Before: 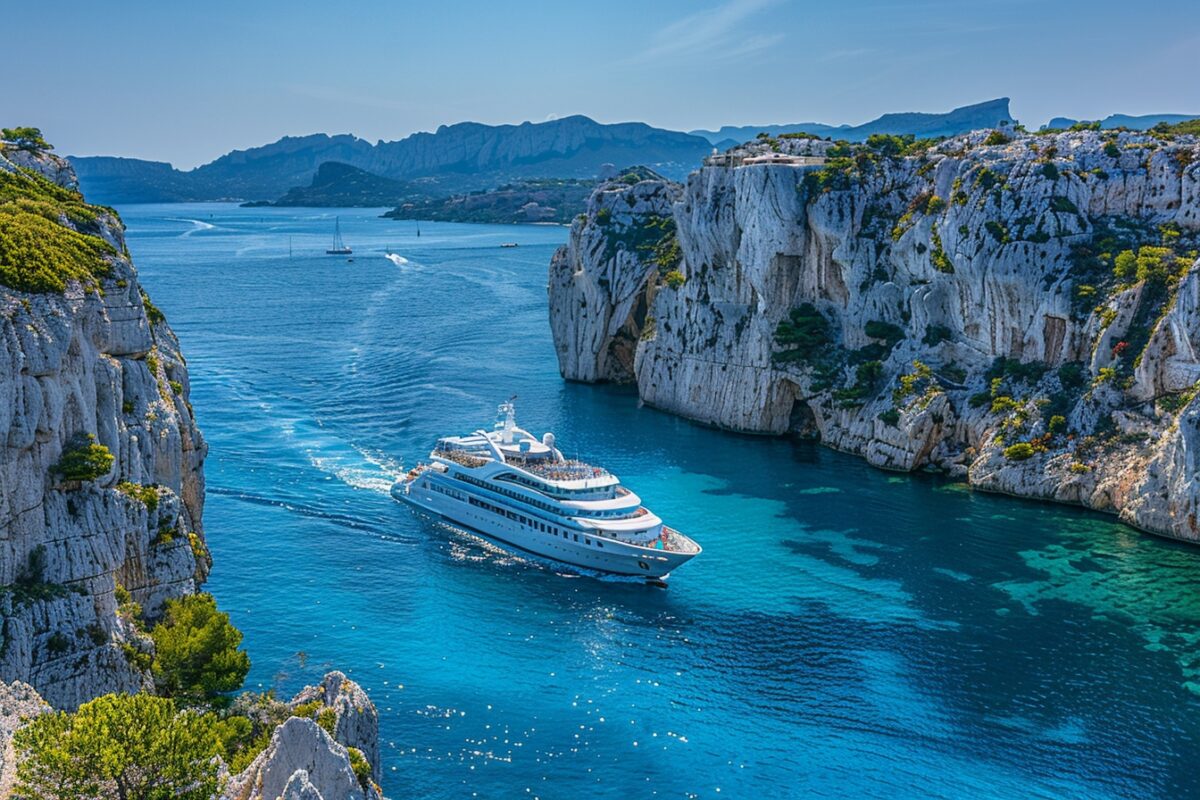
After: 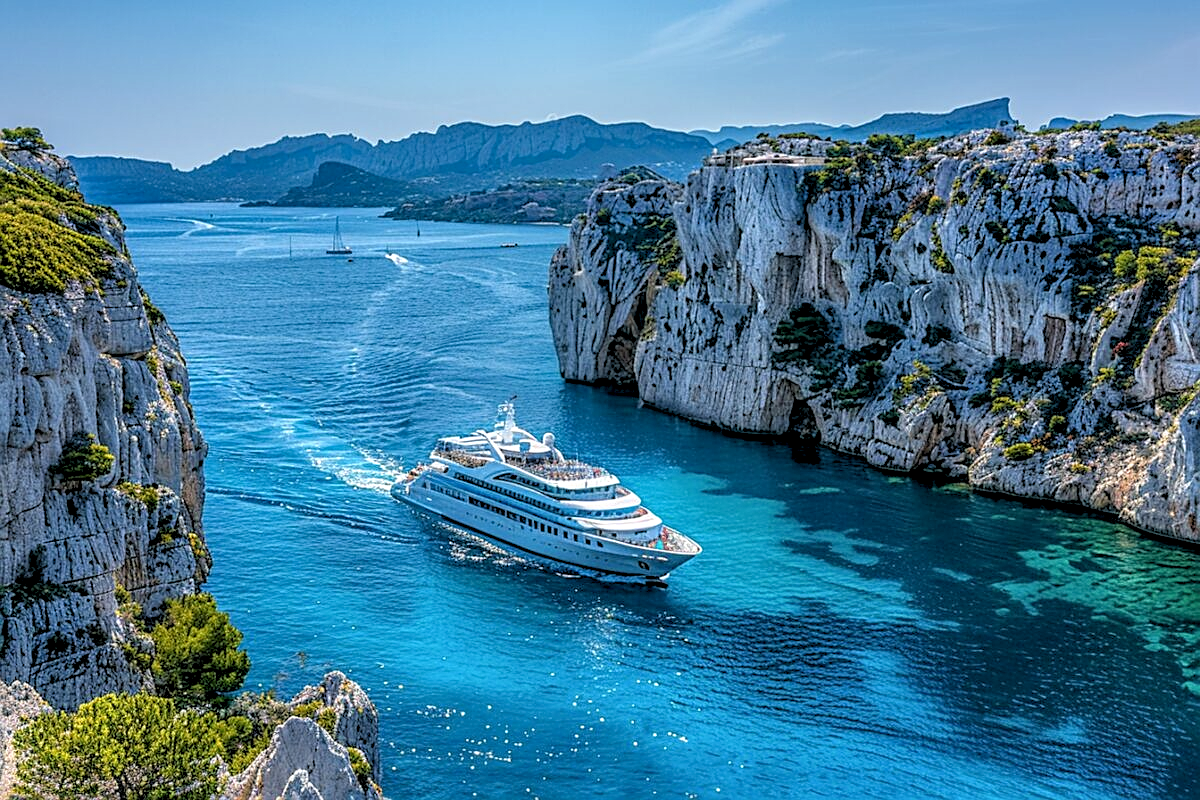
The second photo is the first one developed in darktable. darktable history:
sharpen: on, module defaults
rgb levels: levels [[0.013, 0.434, 0.89], [0, 0.5, 1], [0, 0.5, 1]]
local contrast: on, module defaults
